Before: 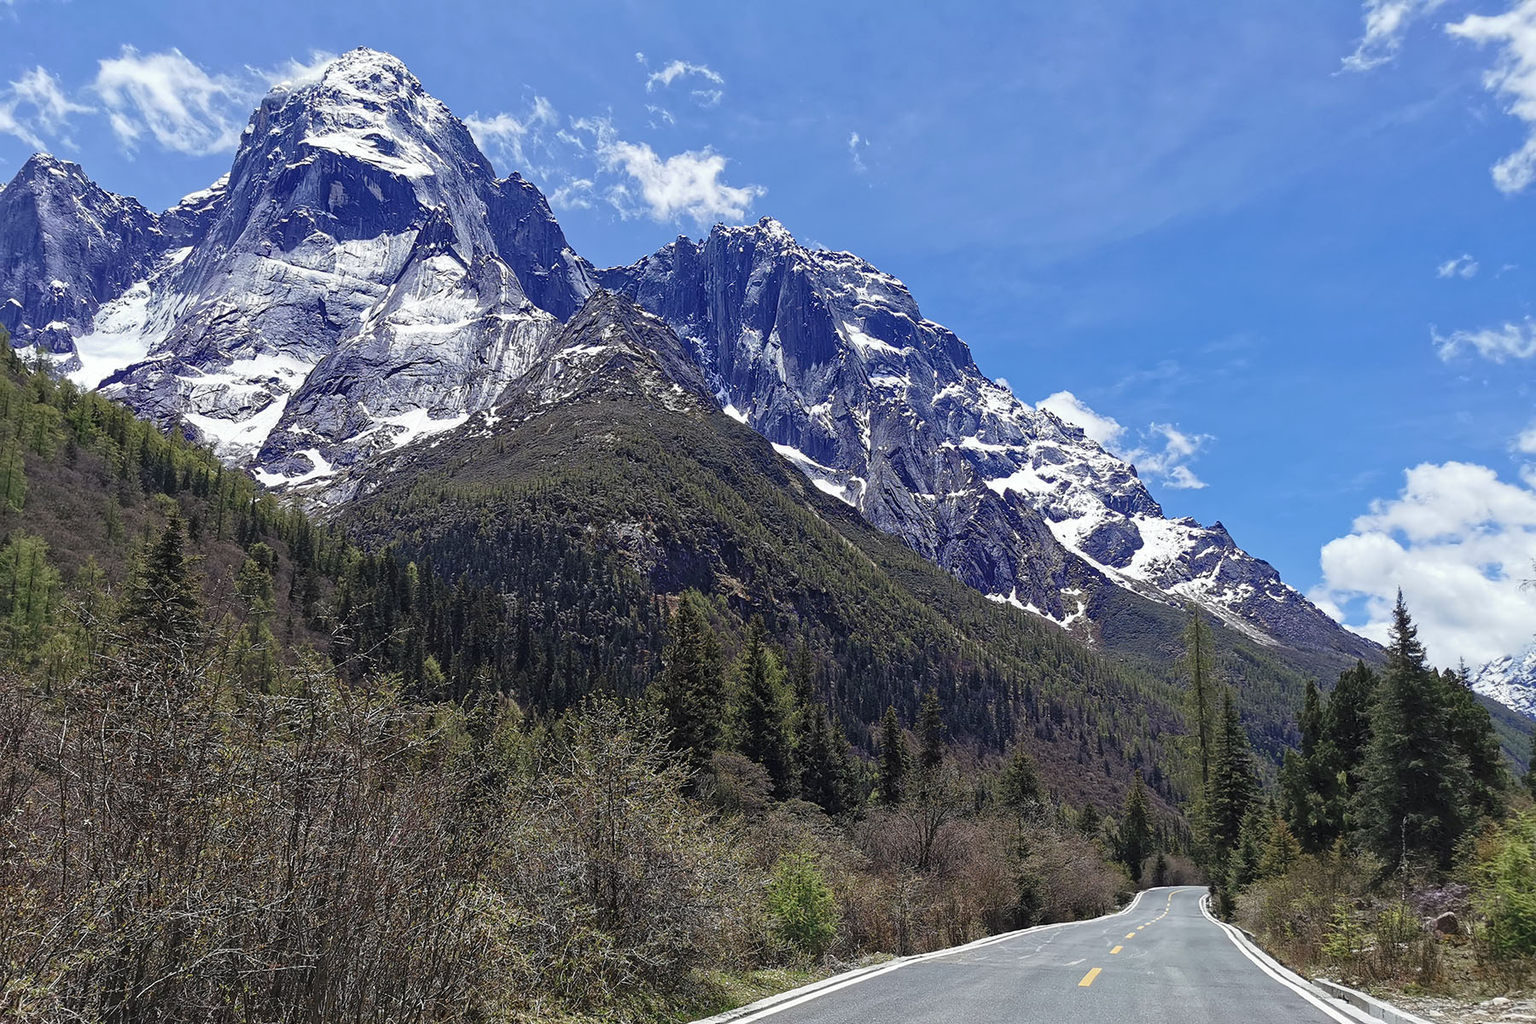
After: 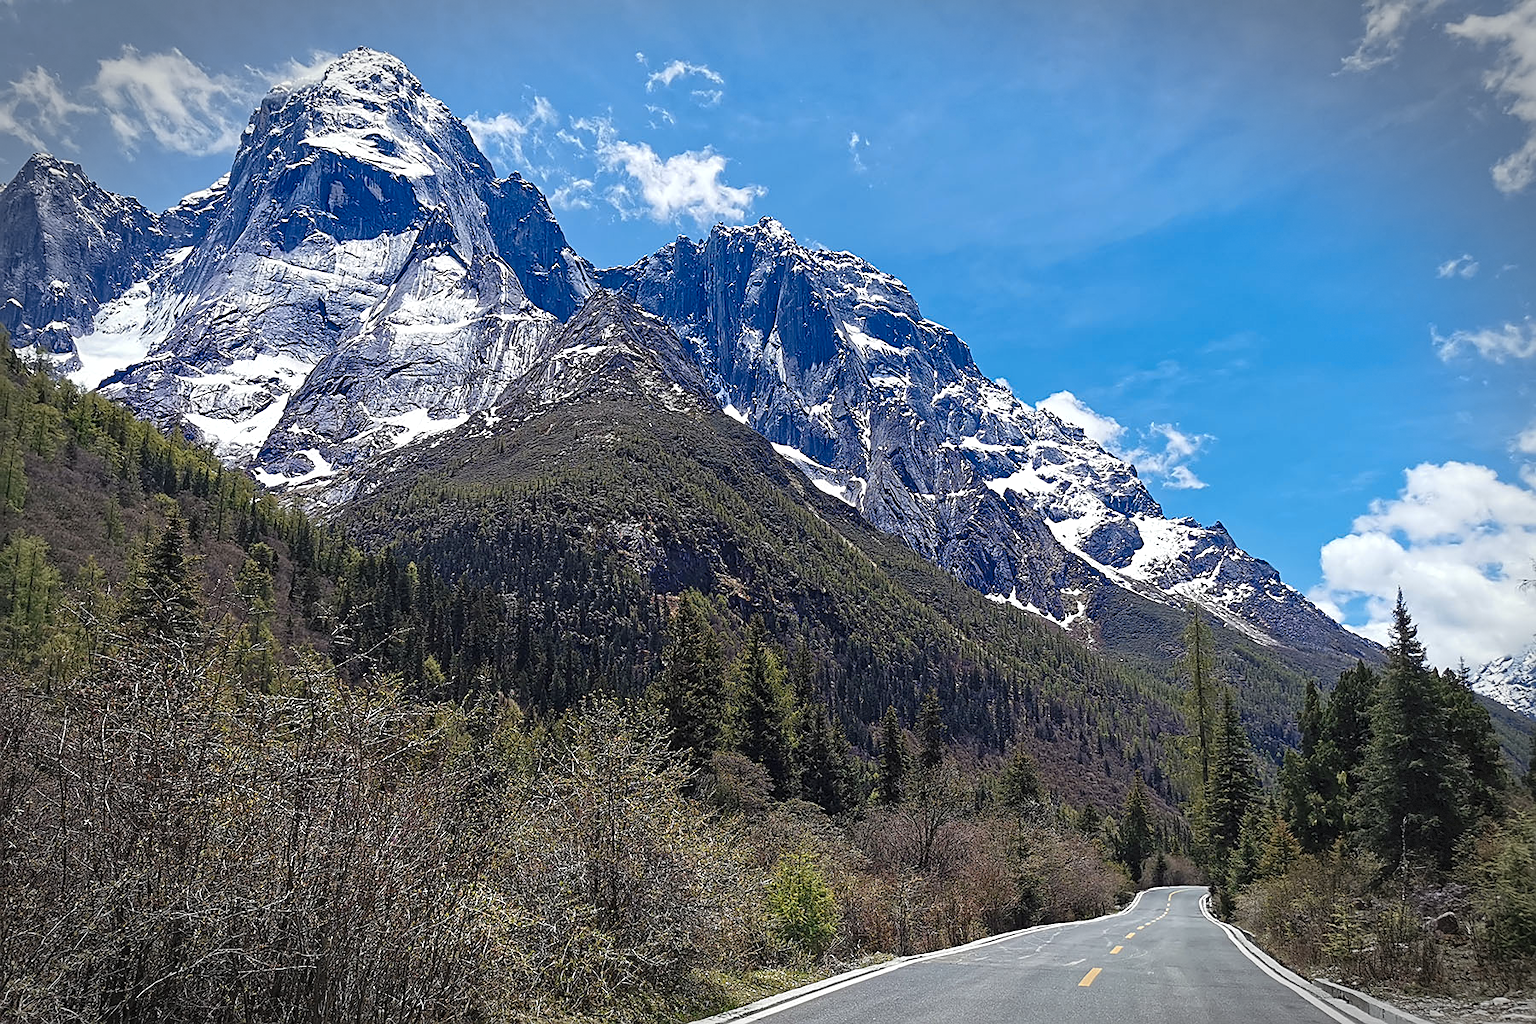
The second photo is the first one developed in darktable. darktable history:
sharpen: on, module defaults
levels: levels [0, 0.48, 0.961]
vignetting: automatic ratio true, dithering 8-bit output
color zones: curves: ch1 [(0.239, 0.552) (0.75, 0.5)]; ch2 [(0.25, 0.462) (0.749, 0.457)], mix 33.1%
